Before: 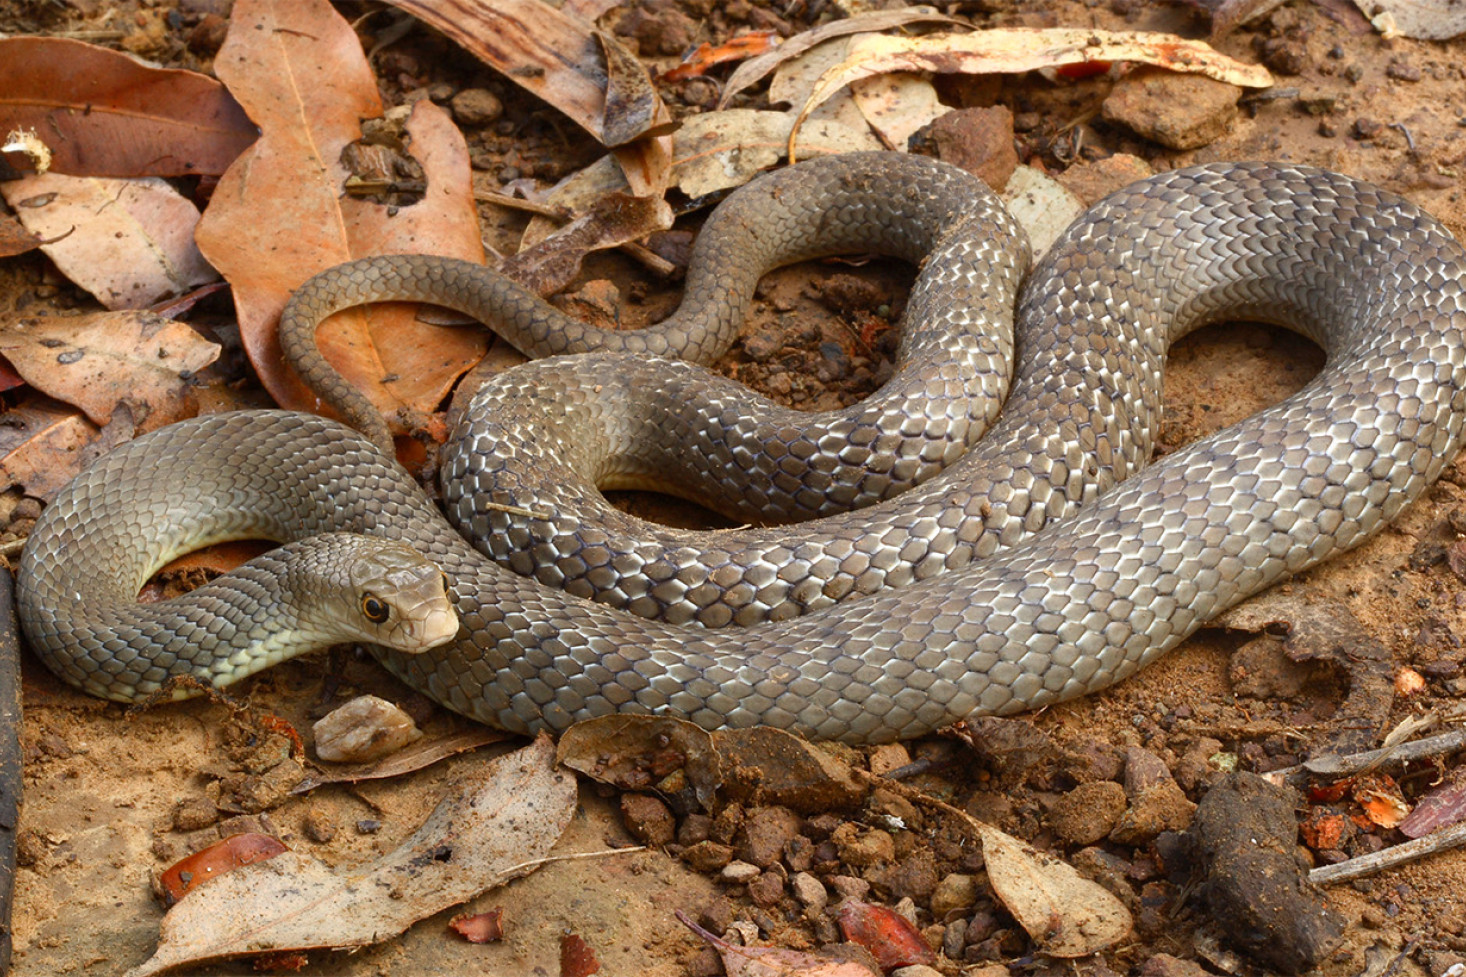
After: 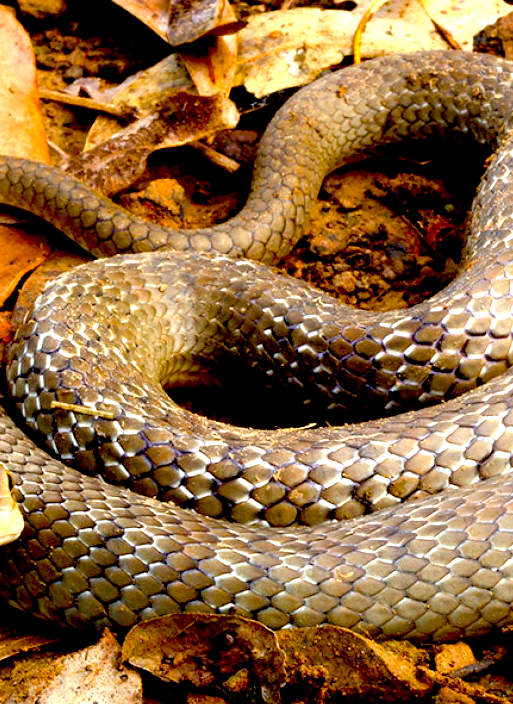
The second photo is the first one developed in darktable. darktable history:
exposure: black level correction 0.036, exposure 0.906 EV, compensate highlight preservation false
crop and rotate: left 29.686%, top 10.4%, right 35.255%, bottom 17.464%
color balance rgb: highlights gain › chroma 0.172%, highlights gain › hue 330.9°, linear chroma grading › global chroma 15.084%, perceptual saturation grading › global saturation 19.47%, global vibrance 14.241%
